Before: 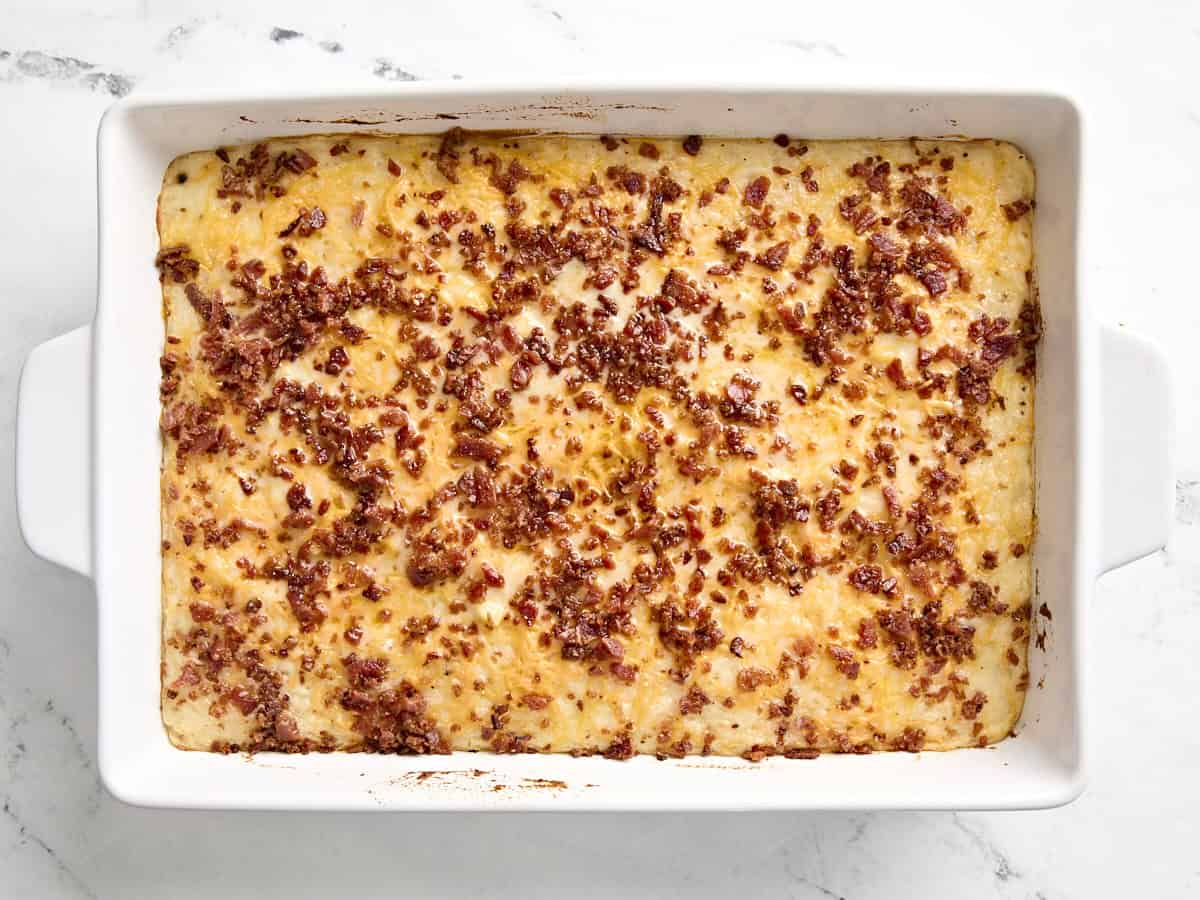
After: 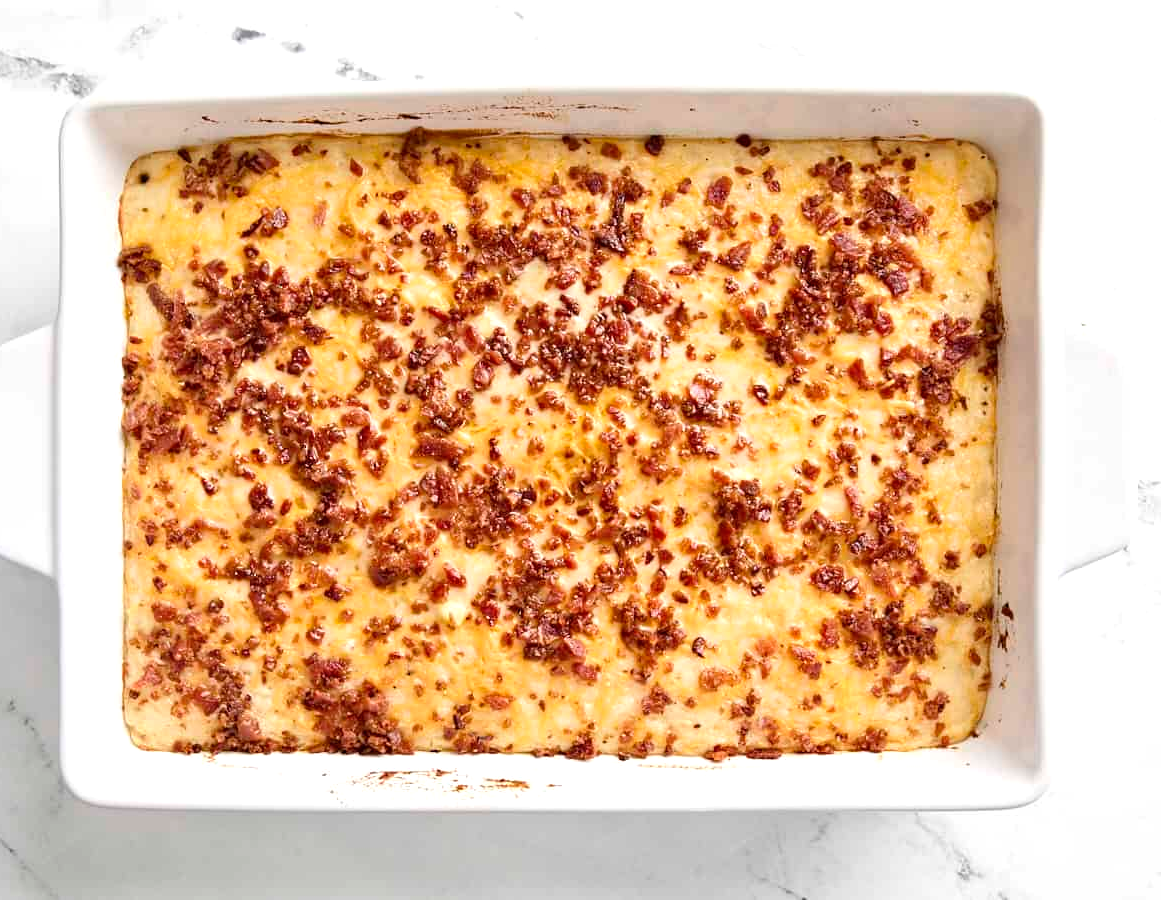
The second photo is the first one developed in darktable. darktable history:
crop and rotate: left 3.238%
exposure: black level correction 0, exposure 0.2 EV, compensate exposure bias true, compensate highlight preservation false
